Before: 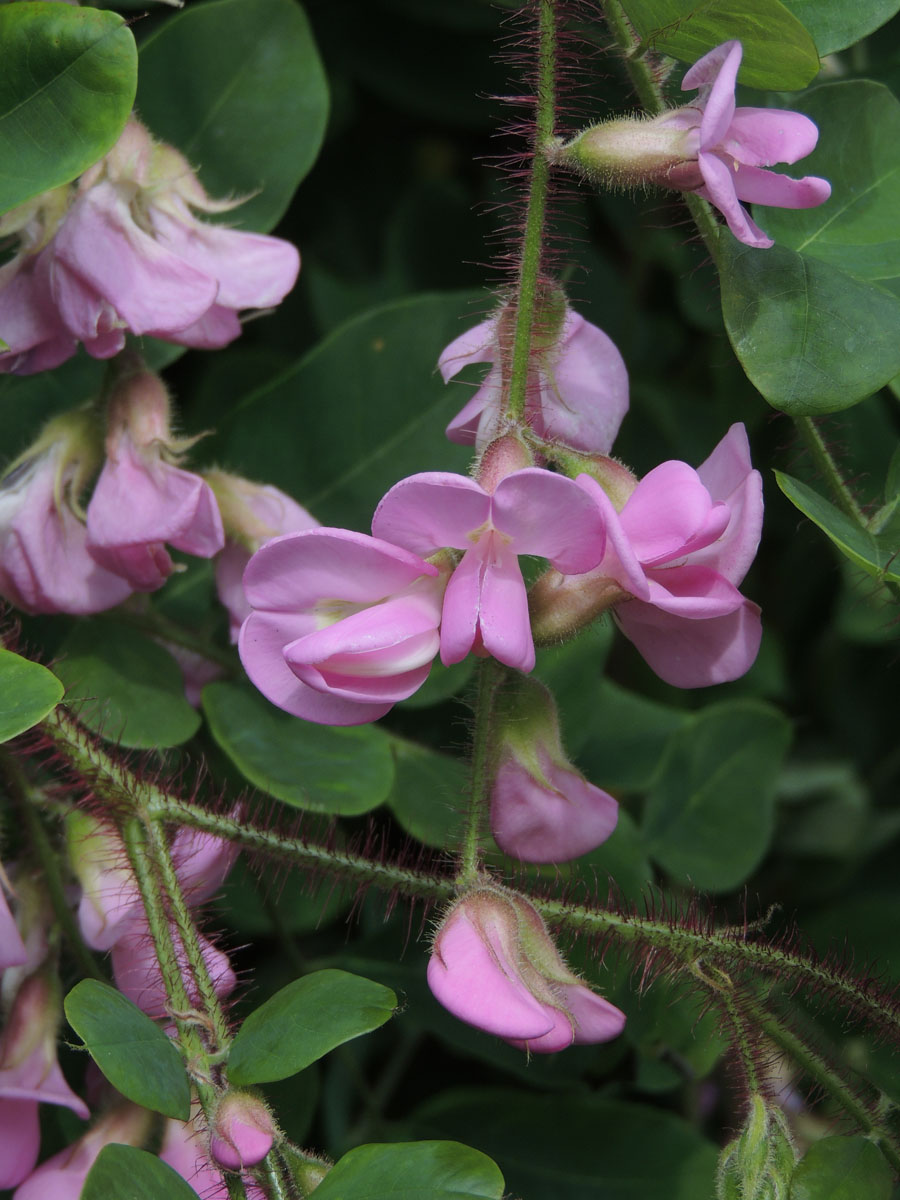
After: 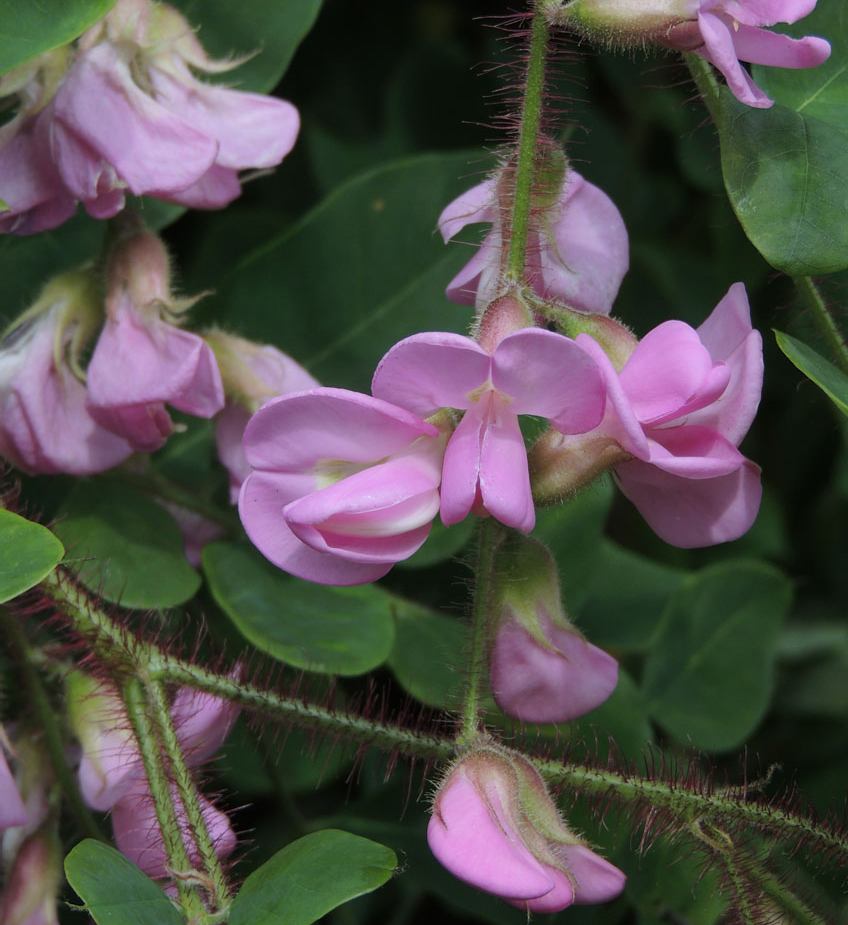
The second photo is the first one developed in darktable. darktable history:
white balance: red 0.986, blue 1.01
crop and rotate: angle 0.03°, top 11.643%, right 5.651%, bottom 11.189%
